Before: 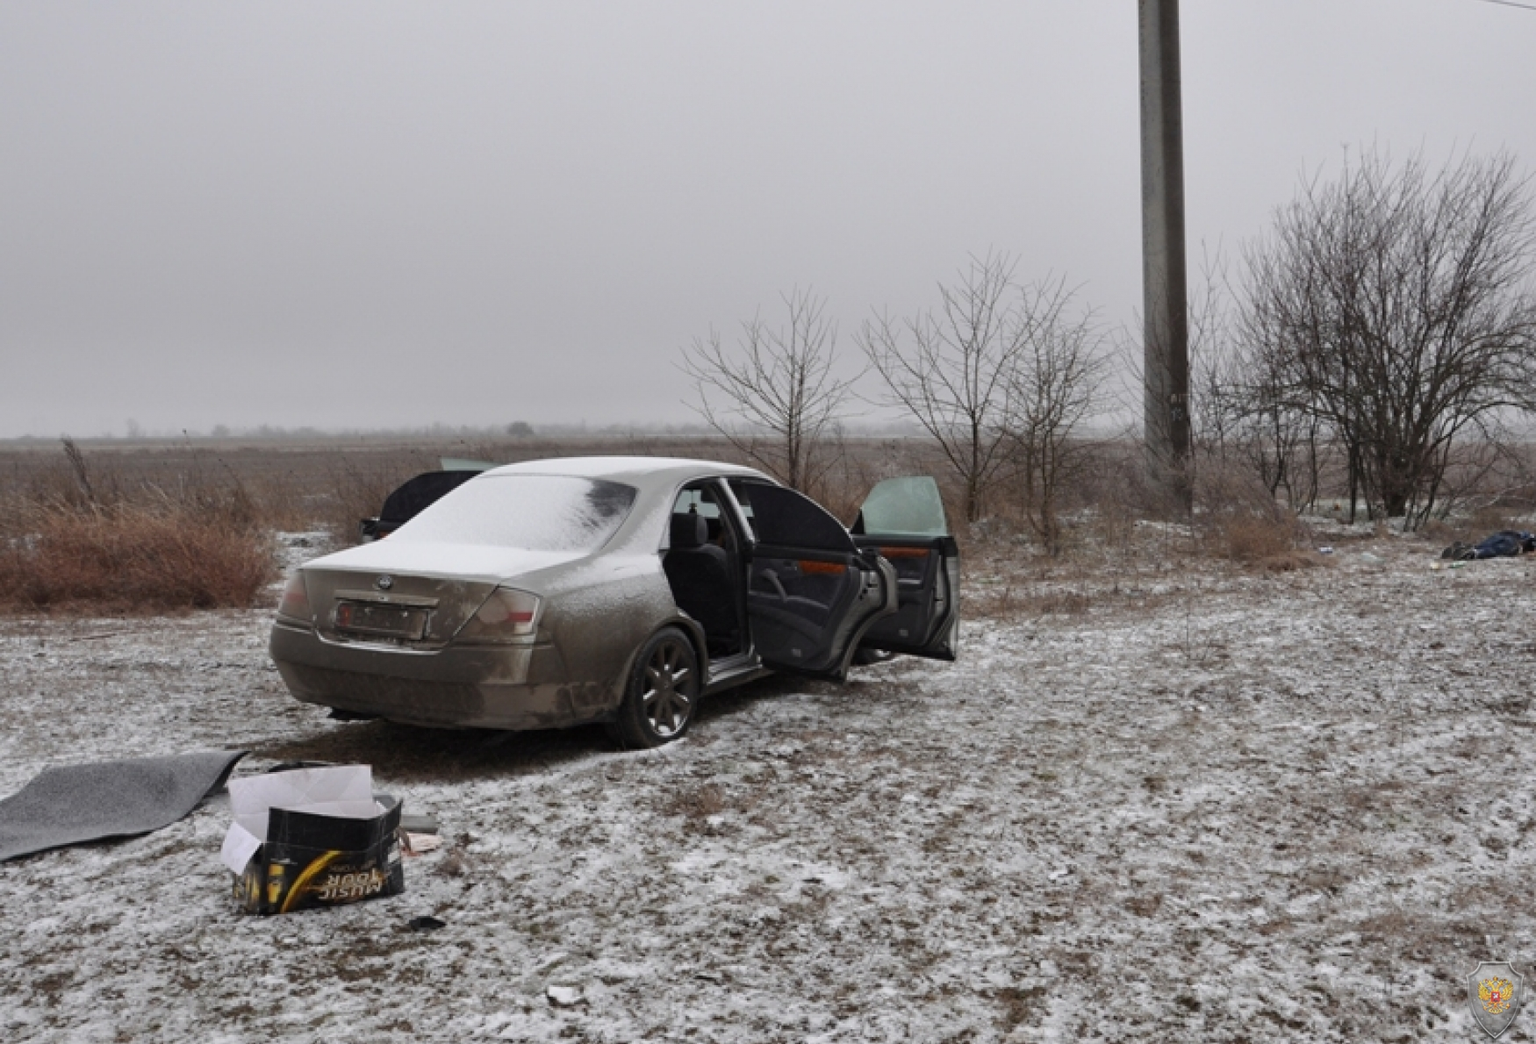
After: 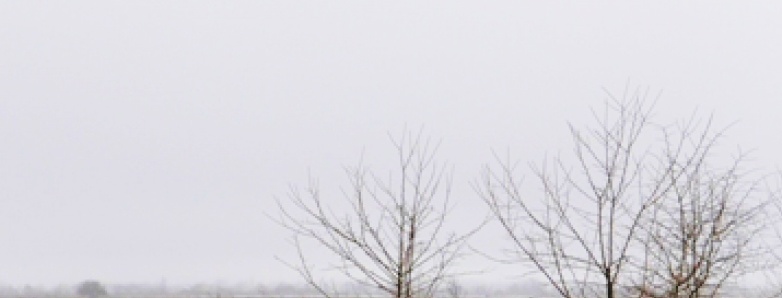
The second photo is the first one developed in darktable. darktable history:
crop: left 28.64%, top 16.832%, right 26.637%, bottom 58.055%
base curve: curves: ch0 [(0, 0) (0.028, 0.03) (0.121, 0.232) (0.46, 0.748) (0.859, 0.968) (1, 1)], preserve colors none
velvia: strength 75%
